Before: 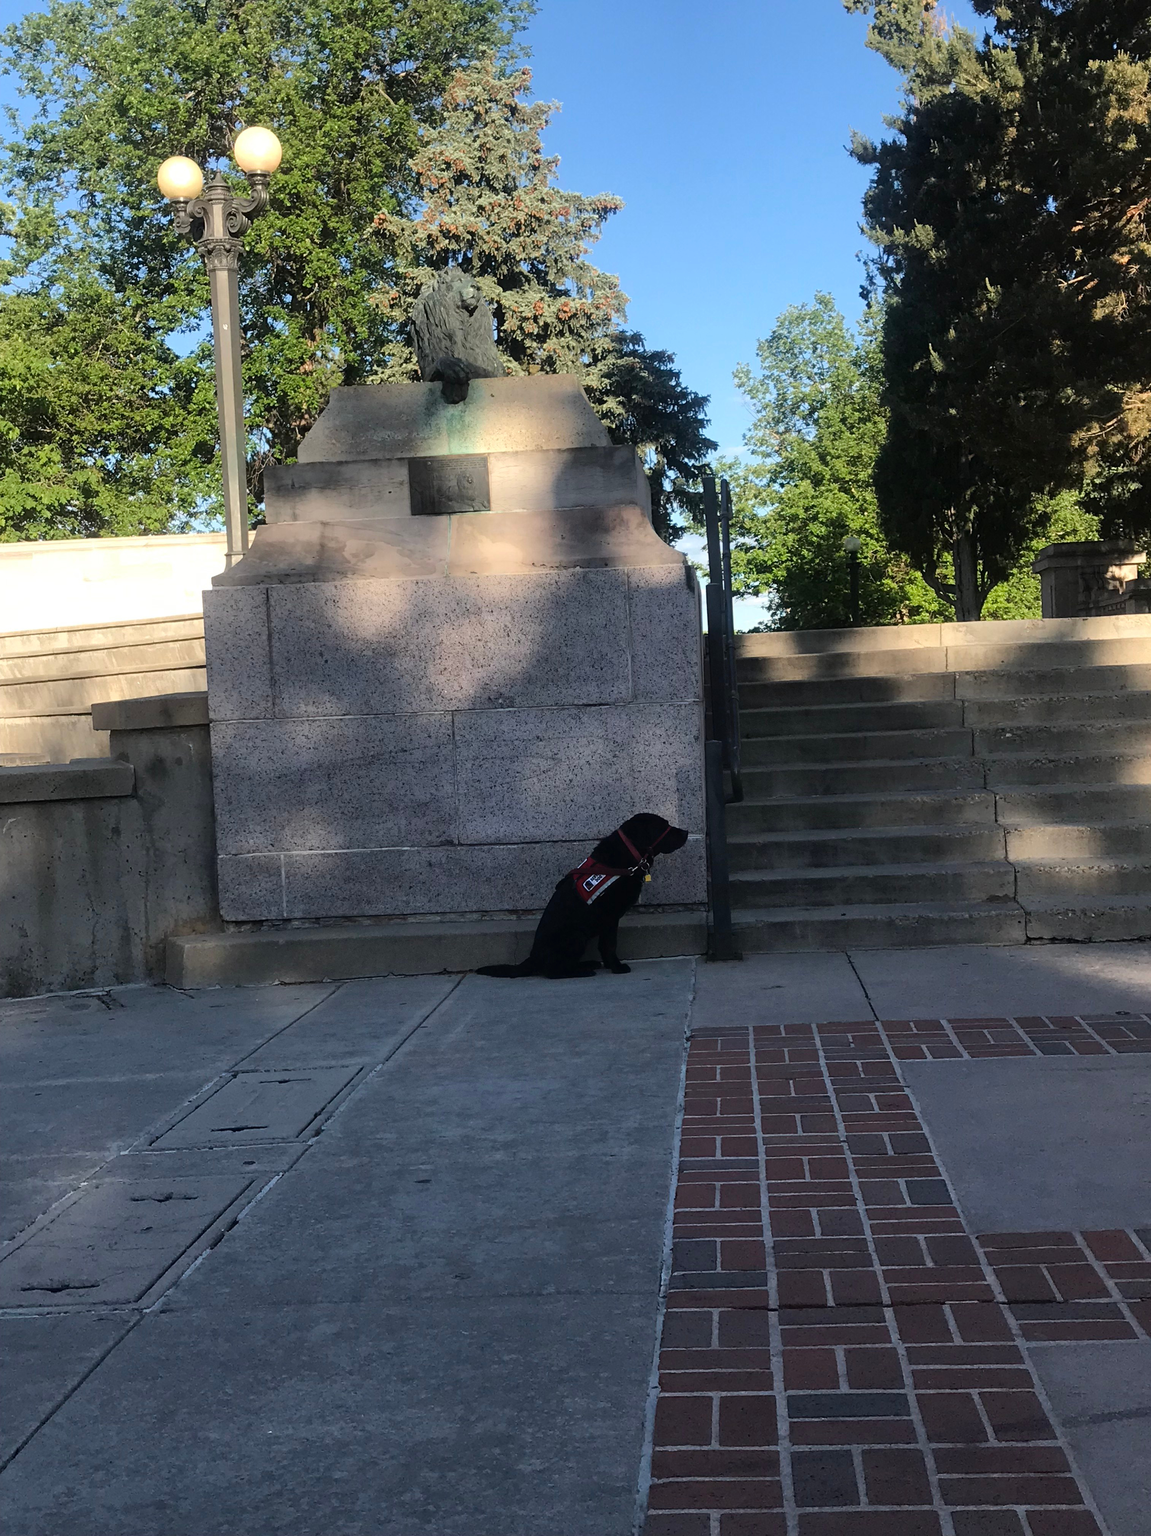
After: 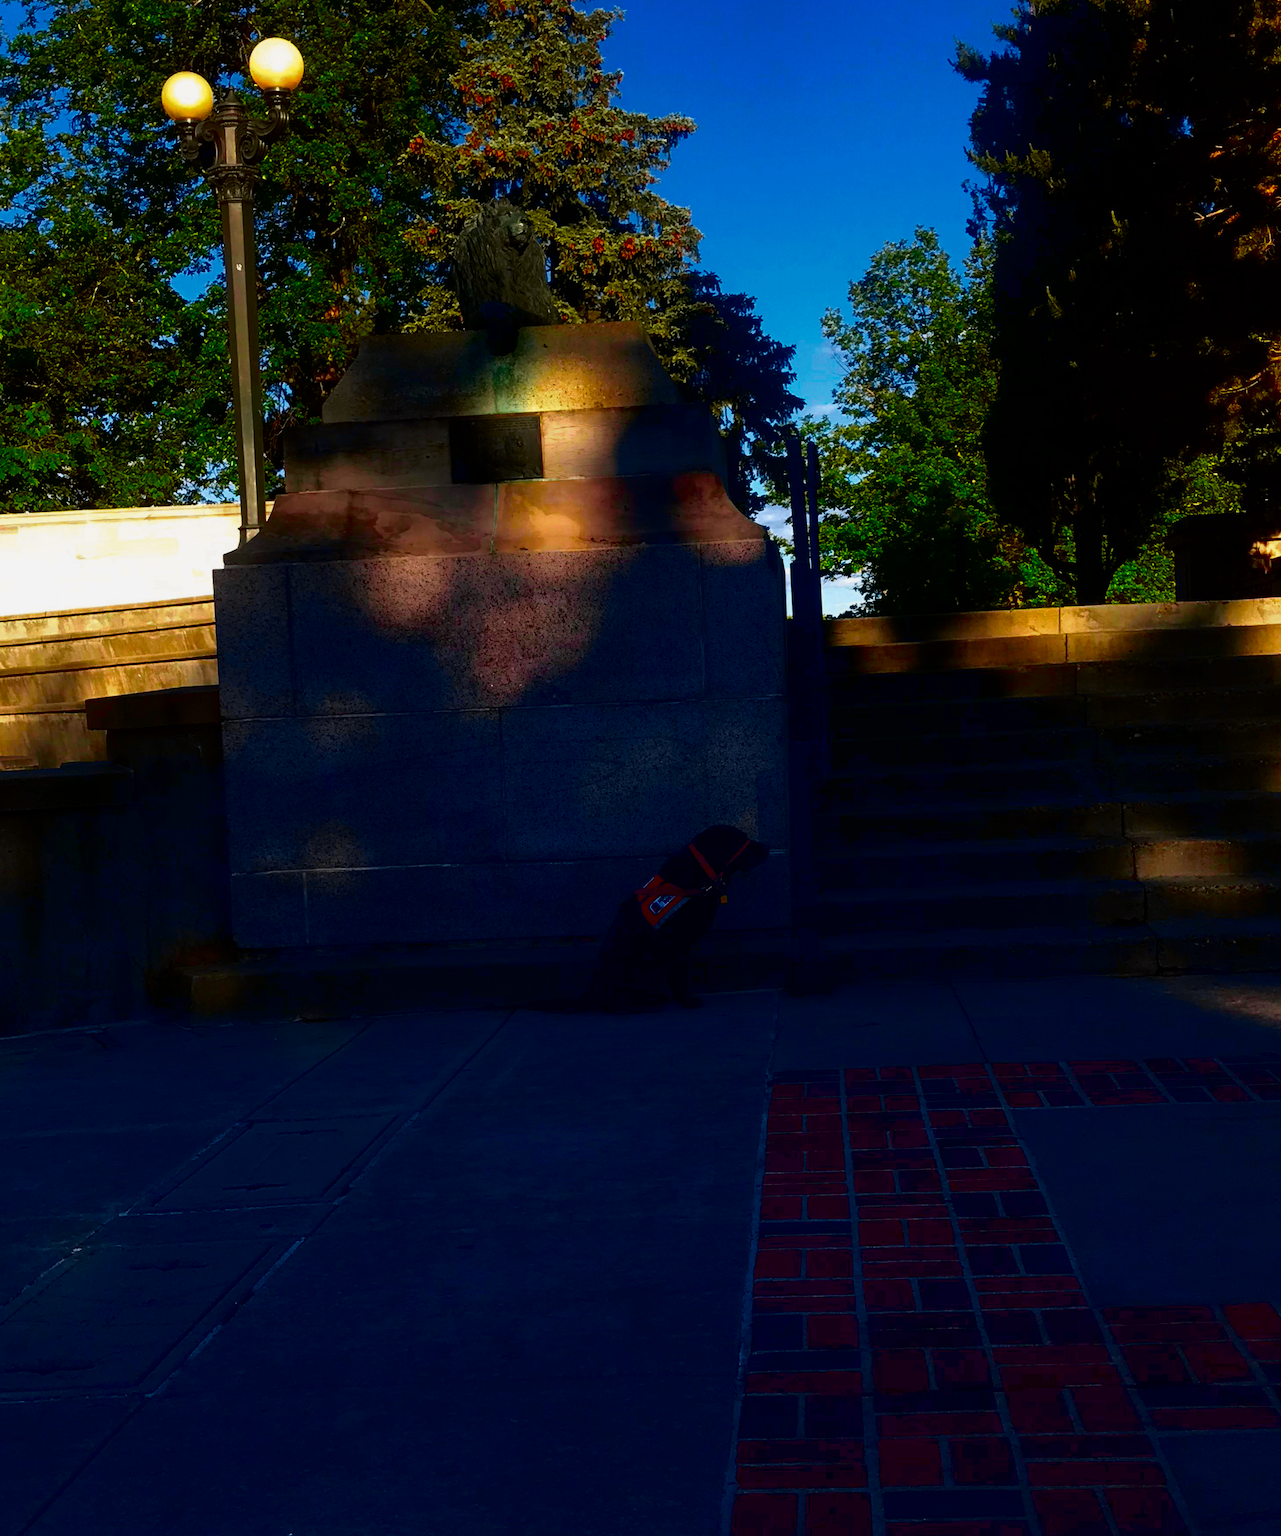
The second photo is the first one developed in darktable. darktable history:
crop: left 1.507%, top 6.147%, right 1.379%, bottom 6.637%
contrast brightness saturation: brightness -1, saturation 1
tone curve: curves: ch0 [(0, 0) (0.087, 0.054) (0.281, 0.245) (0.532, 0.514) (0.835, 0.818) (0.994, 0.955)]; ch1 [(0, 0) (0.27, 0.195) (0.406, 0.435) (0.452, 0.474) (0.495, 0.5) (0.514, 0.508) (0.537, 0.556) (0.654, 0.689) (1, 1)]; ch2 [(0, 0) (0.269, 0.299) (0.459, 0.441) (0.498, 0.499) (0.523, 0.52) (0.551, 0.549) (0.633, 0.625) (0.659, 0.681) (0.718, 0.764) (1, 1)], color space Lab, independent channels, preserve colors none
